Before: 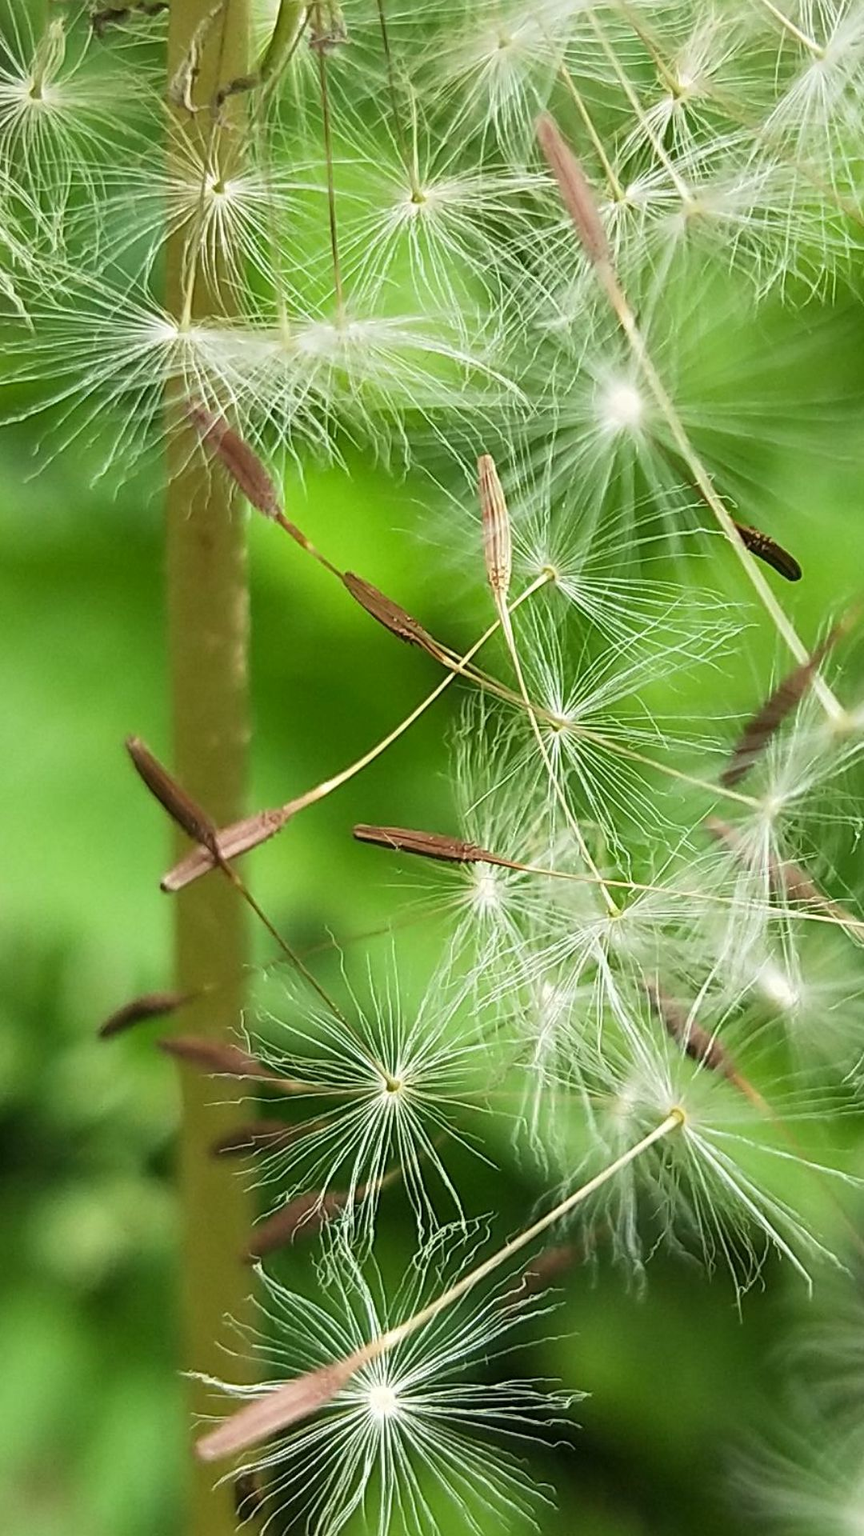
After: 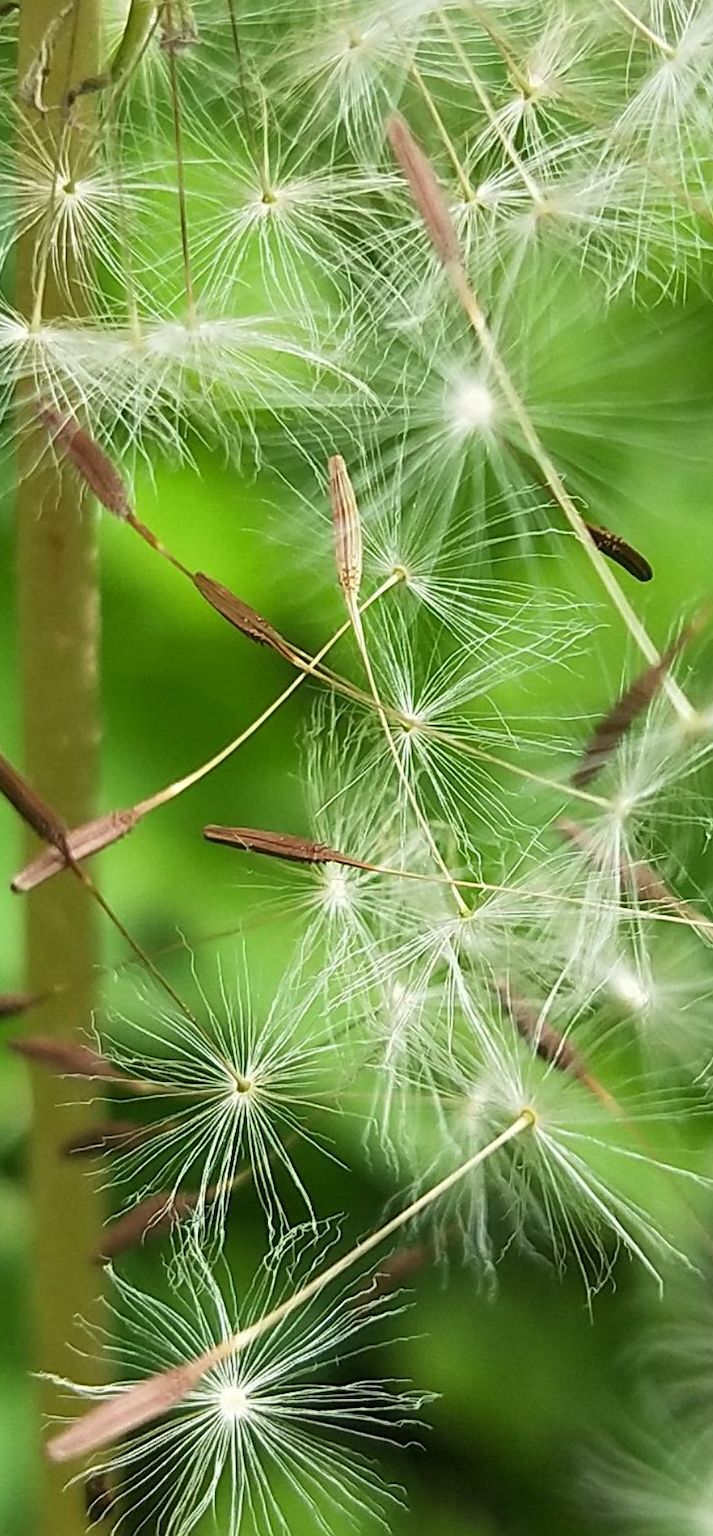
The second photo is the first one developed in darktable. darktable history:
crop: left 17.39%, bottom 0.05%
